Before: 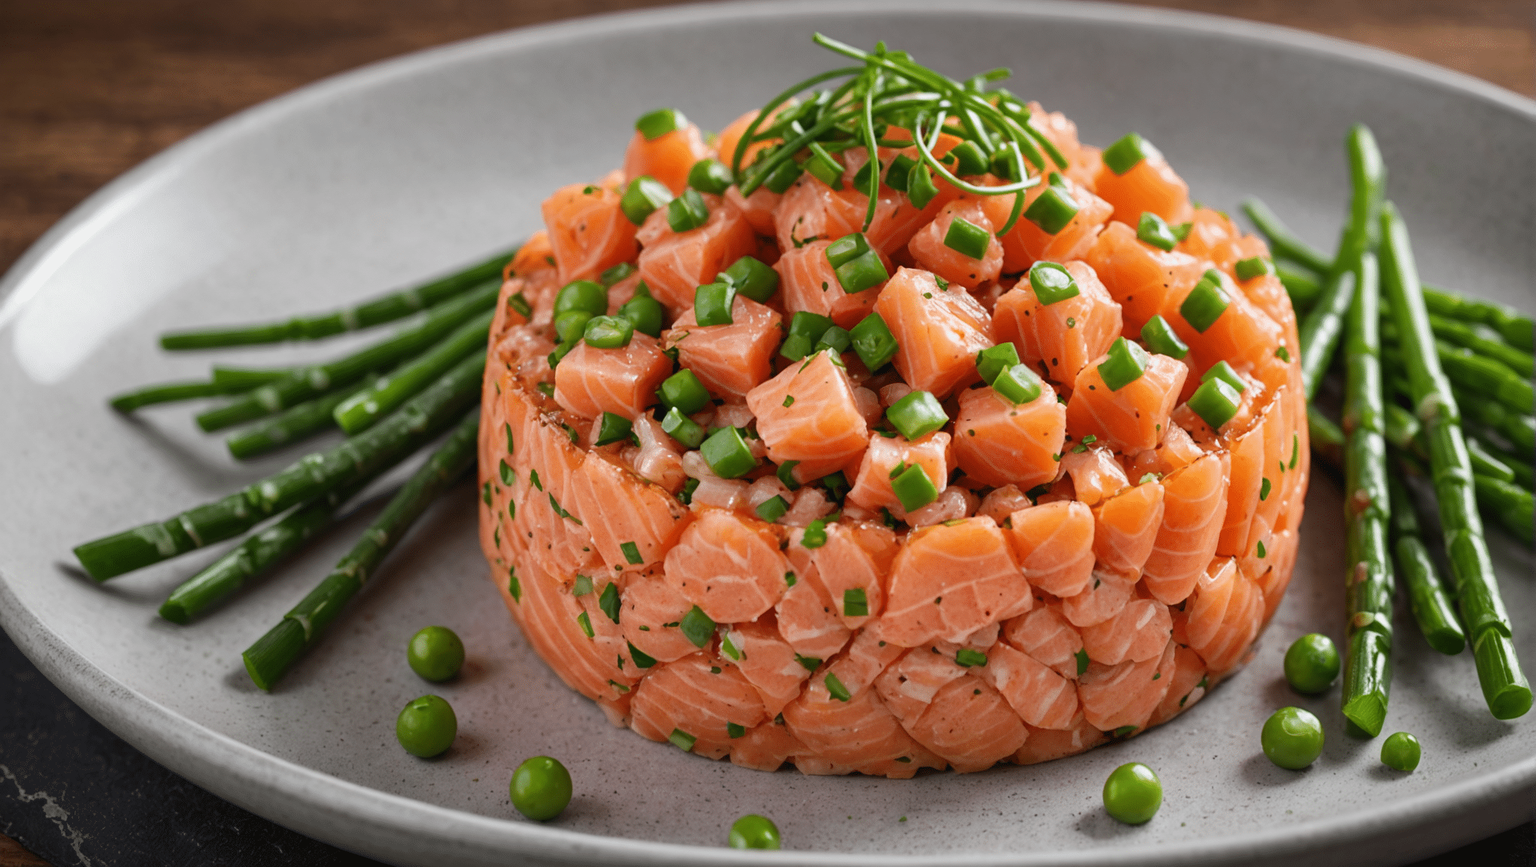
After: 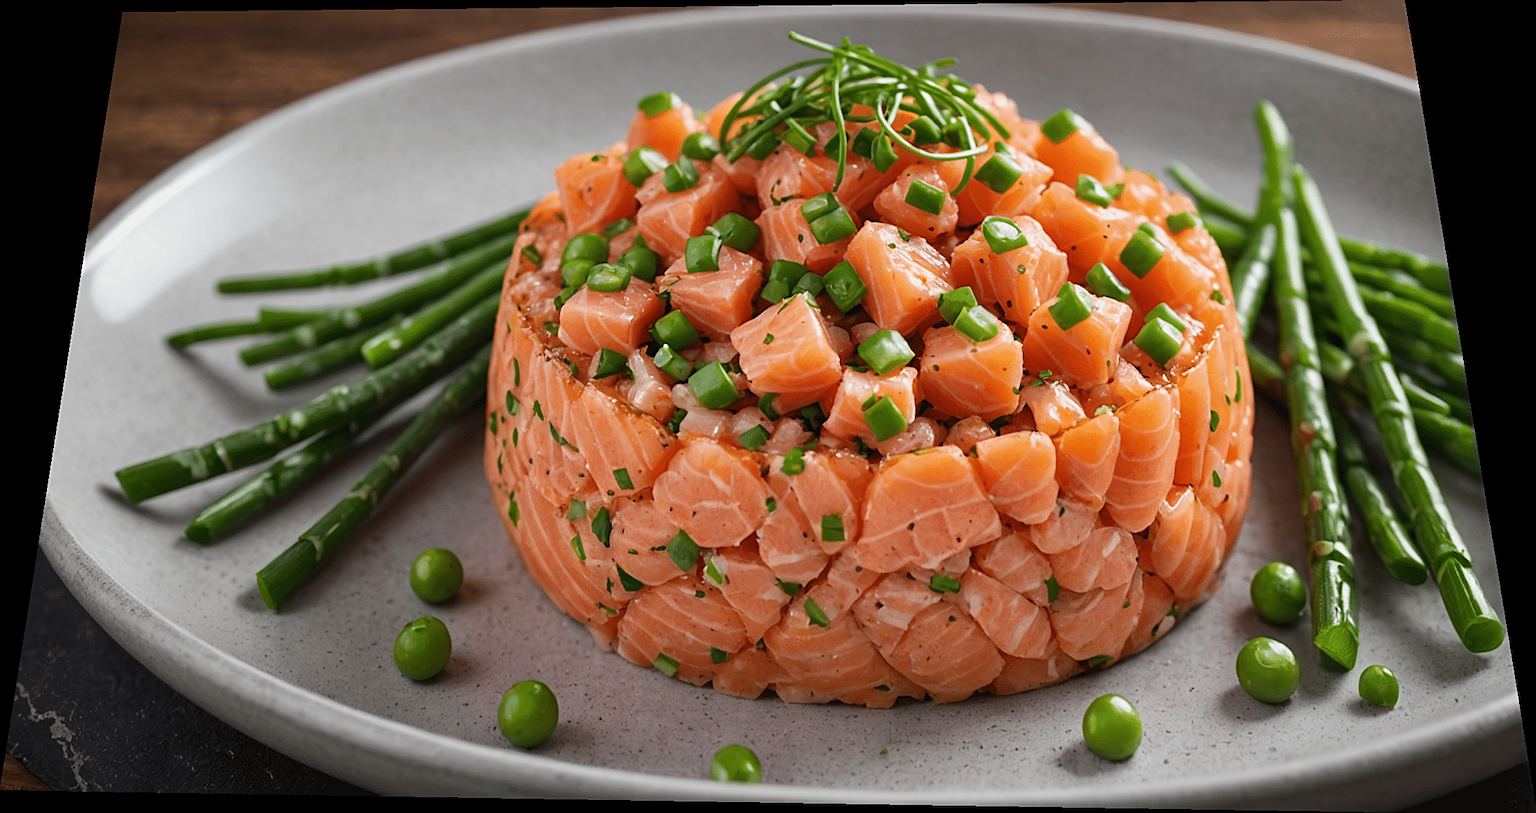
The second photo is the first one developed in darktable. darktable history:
sharpen: on, module defaults
rotate and perspective: rotation 0.128°, lens shift (vertical) -0.181, lens shift (horizontal) -0.044, shear 0.001, automatic cropping off
exposure: exposure -0.01 EV, compensate highlight preservation false
